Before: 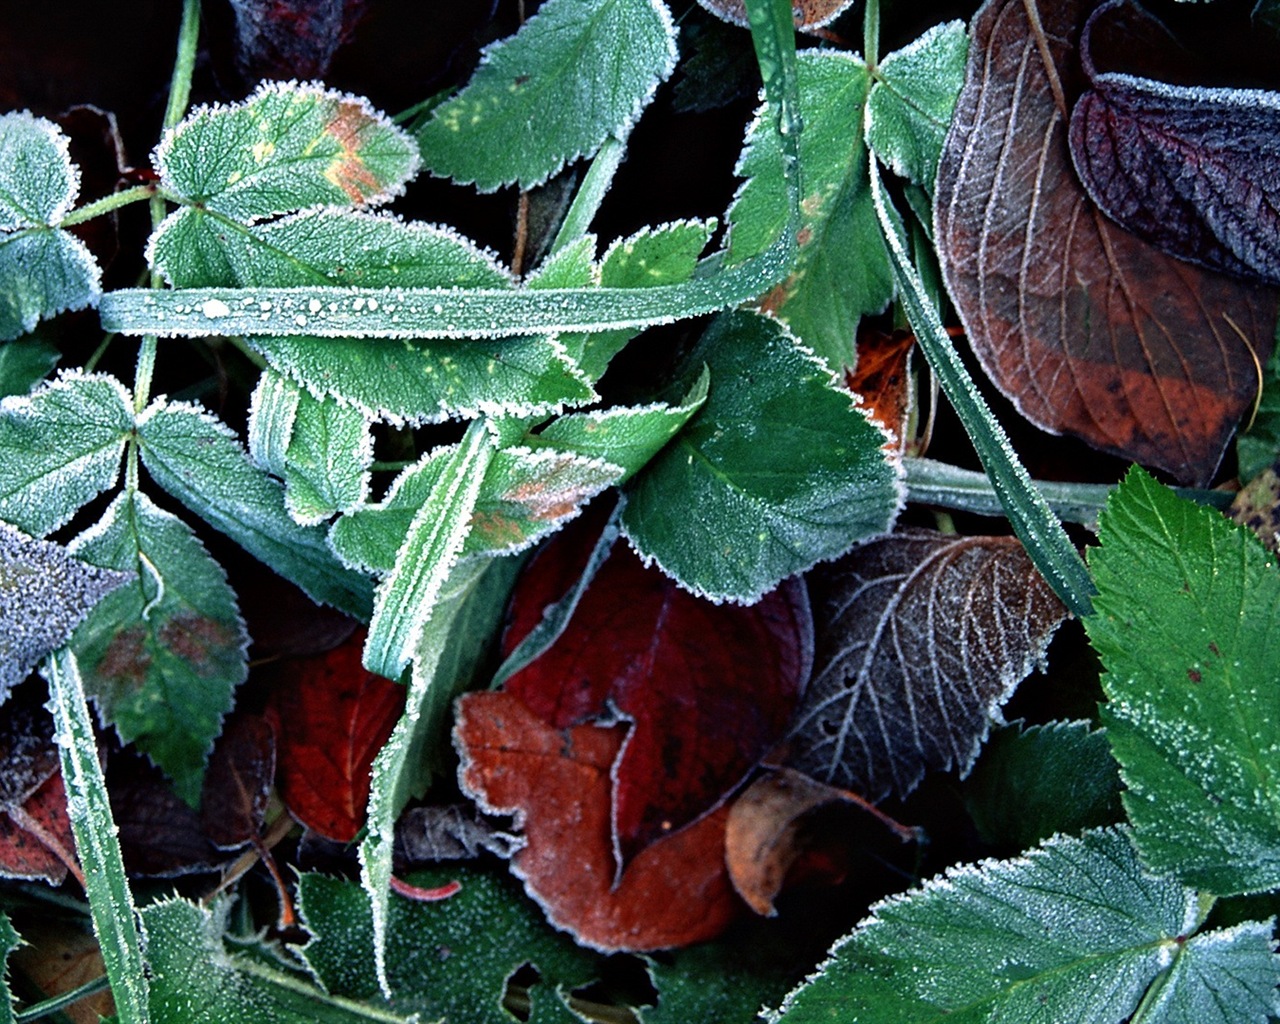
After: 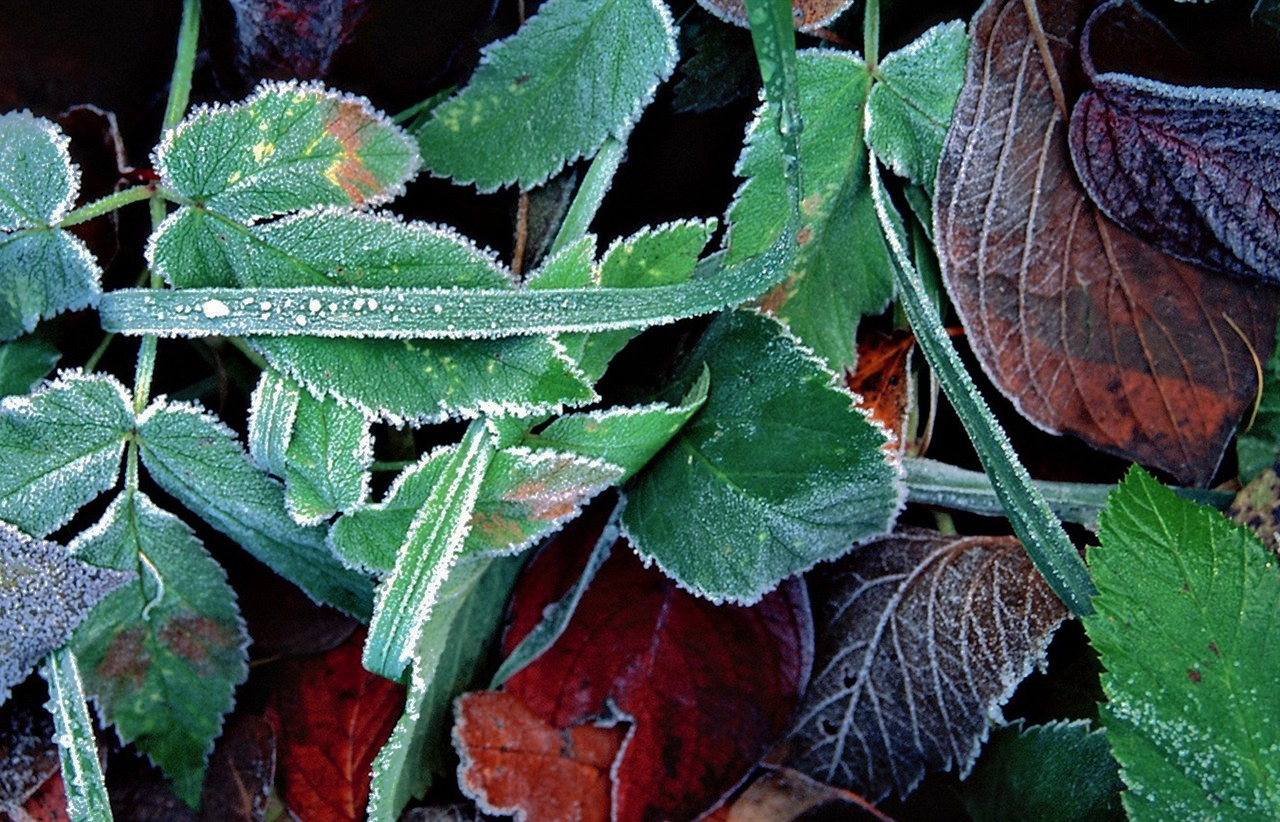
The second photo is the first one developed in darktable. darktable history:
shadows and highlights: shadows 39.15, highlights -75.1
crop: bottom 19.714%
